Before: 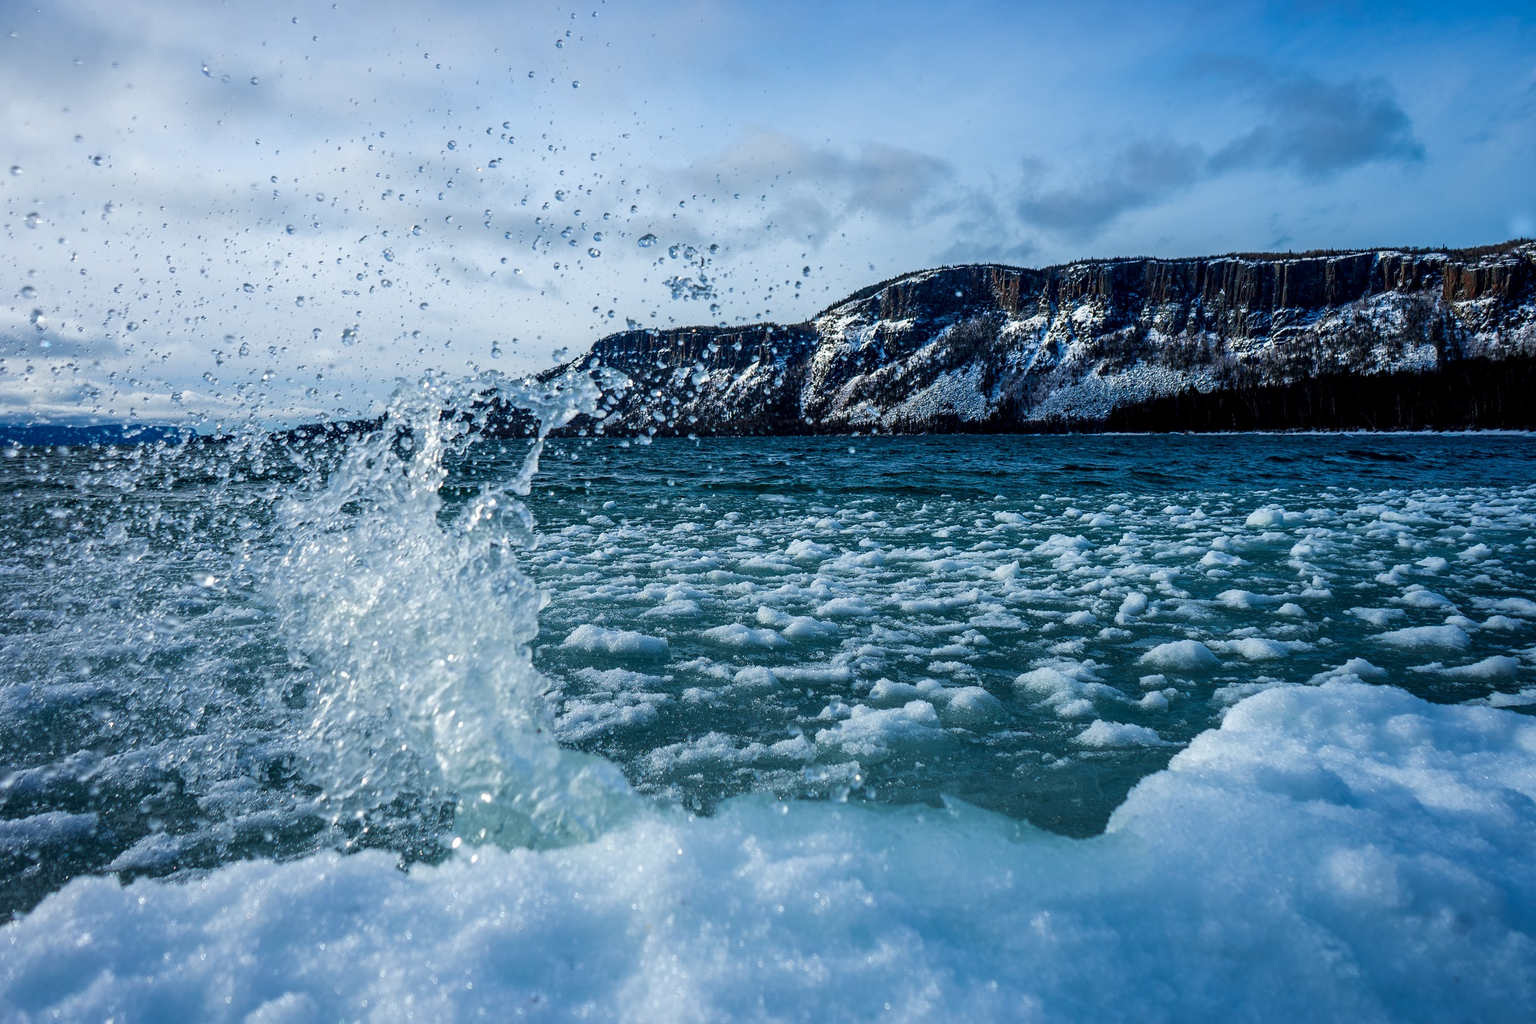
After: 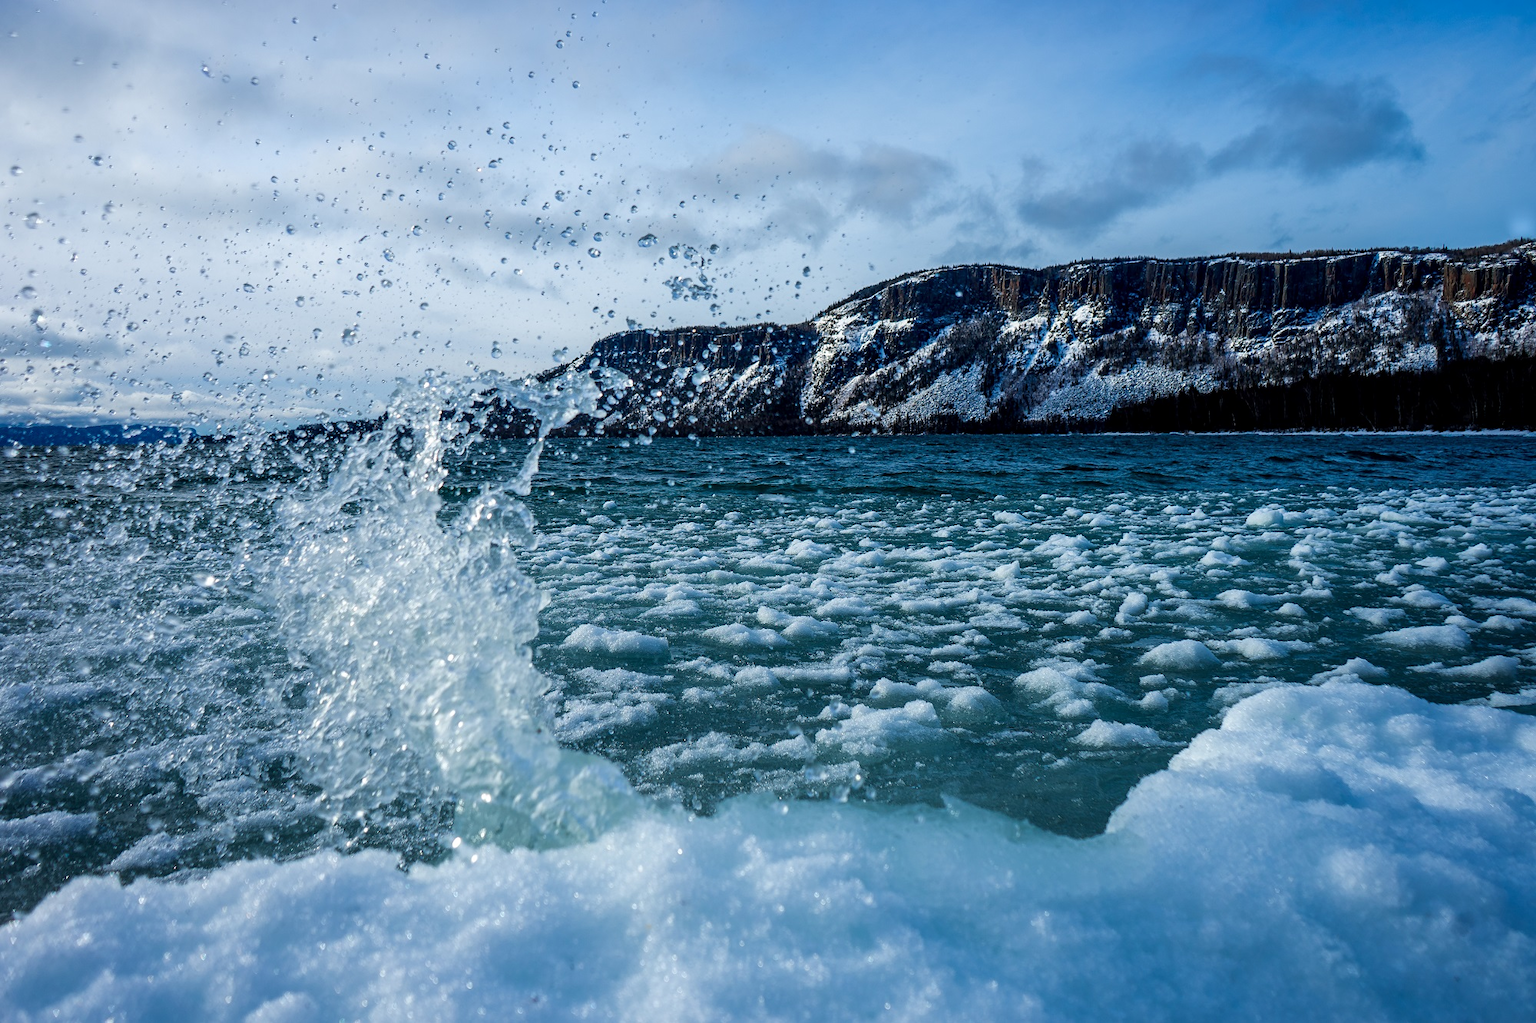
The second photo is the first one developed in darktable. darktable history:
local contrast: mode bilateral grid, contrast 15, coarseness 37, detail 106%, midtone range 0.2
